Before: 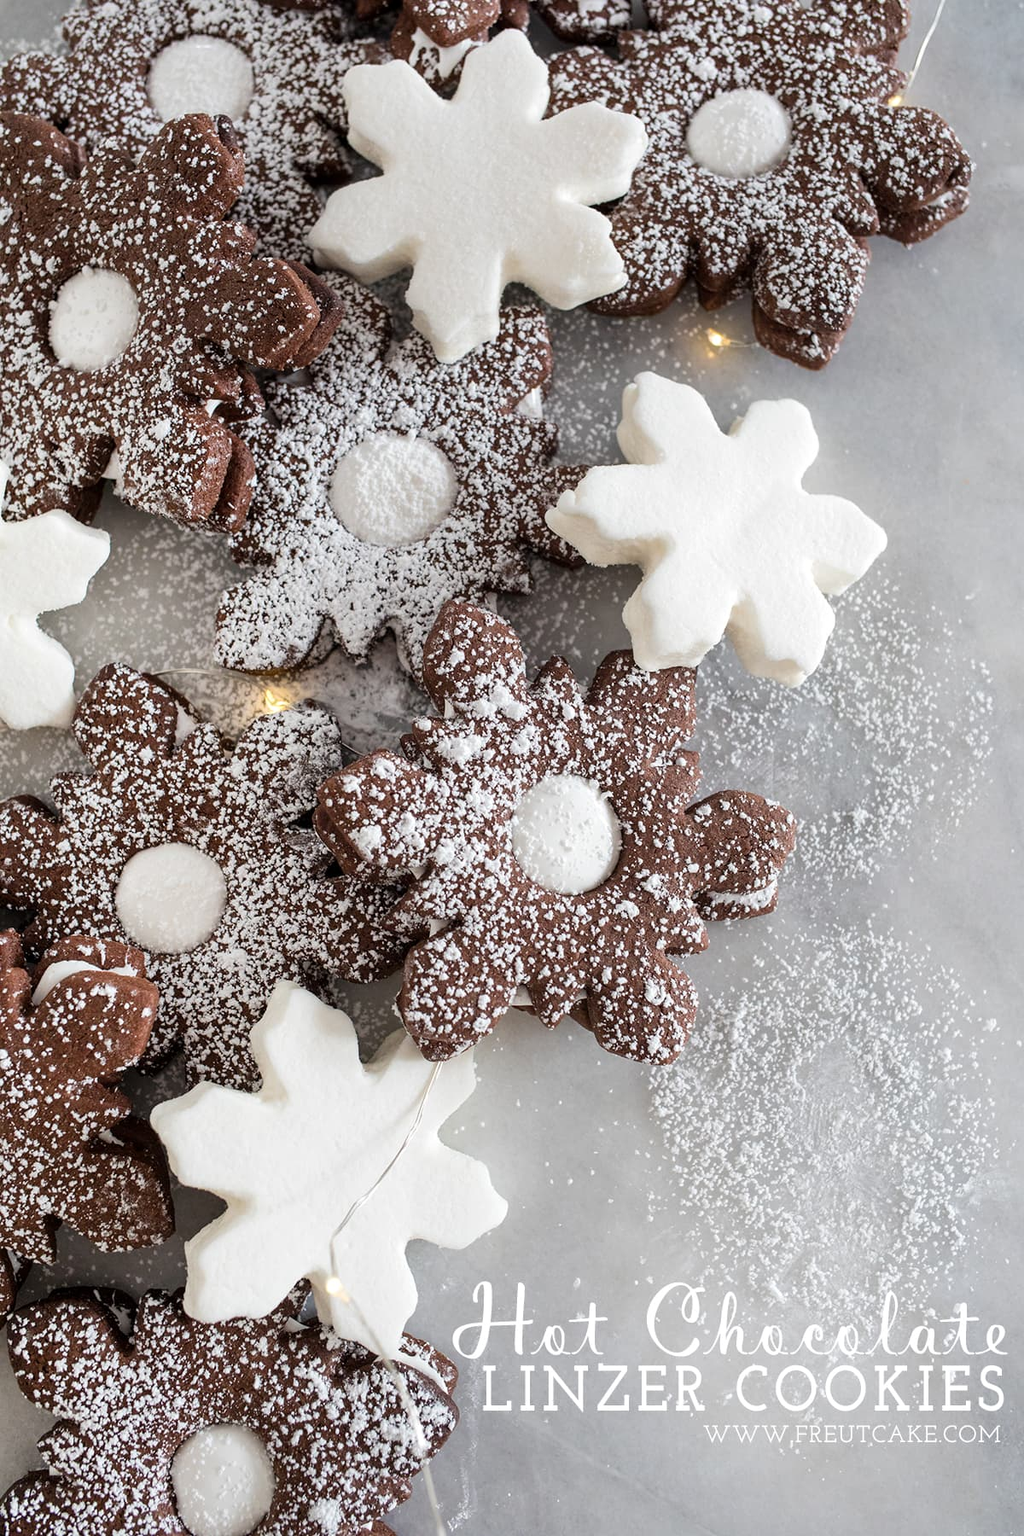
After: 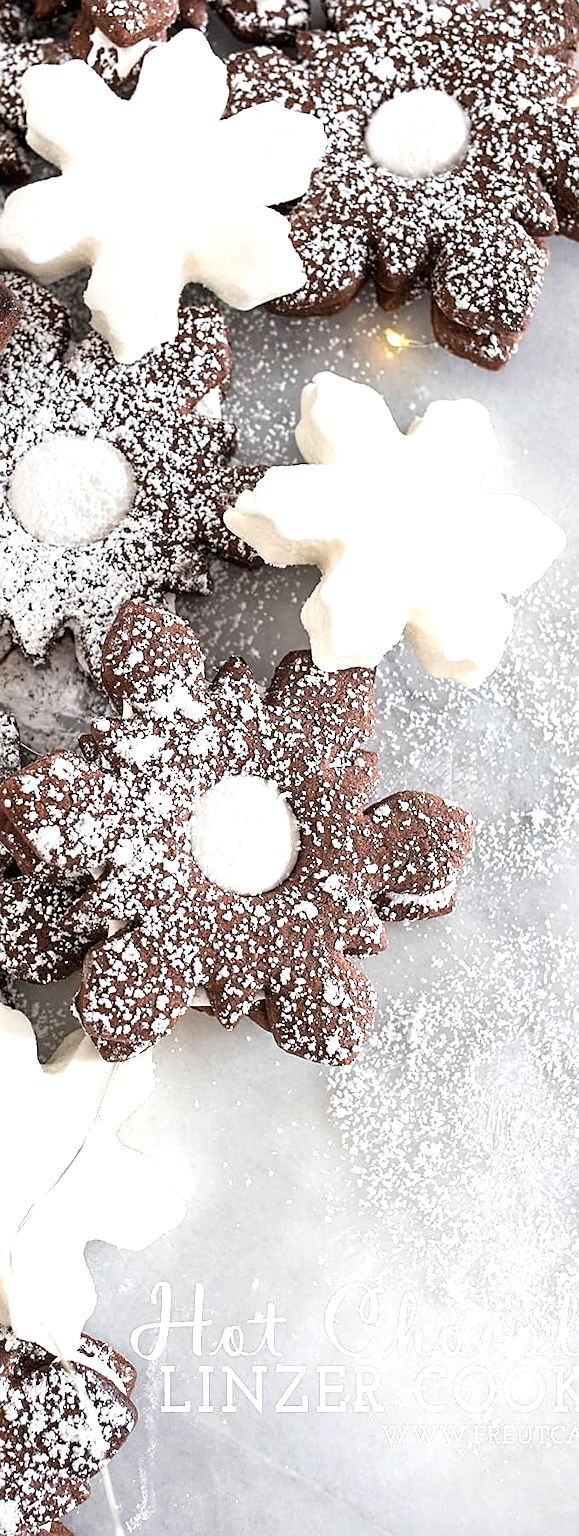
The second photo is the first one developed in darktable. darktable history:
exposure: exposure 0.781 EV, compensate highlight preservation false
sharpen: on, module defaults
crop: left 31.458%, top 0%, right 11.876%
